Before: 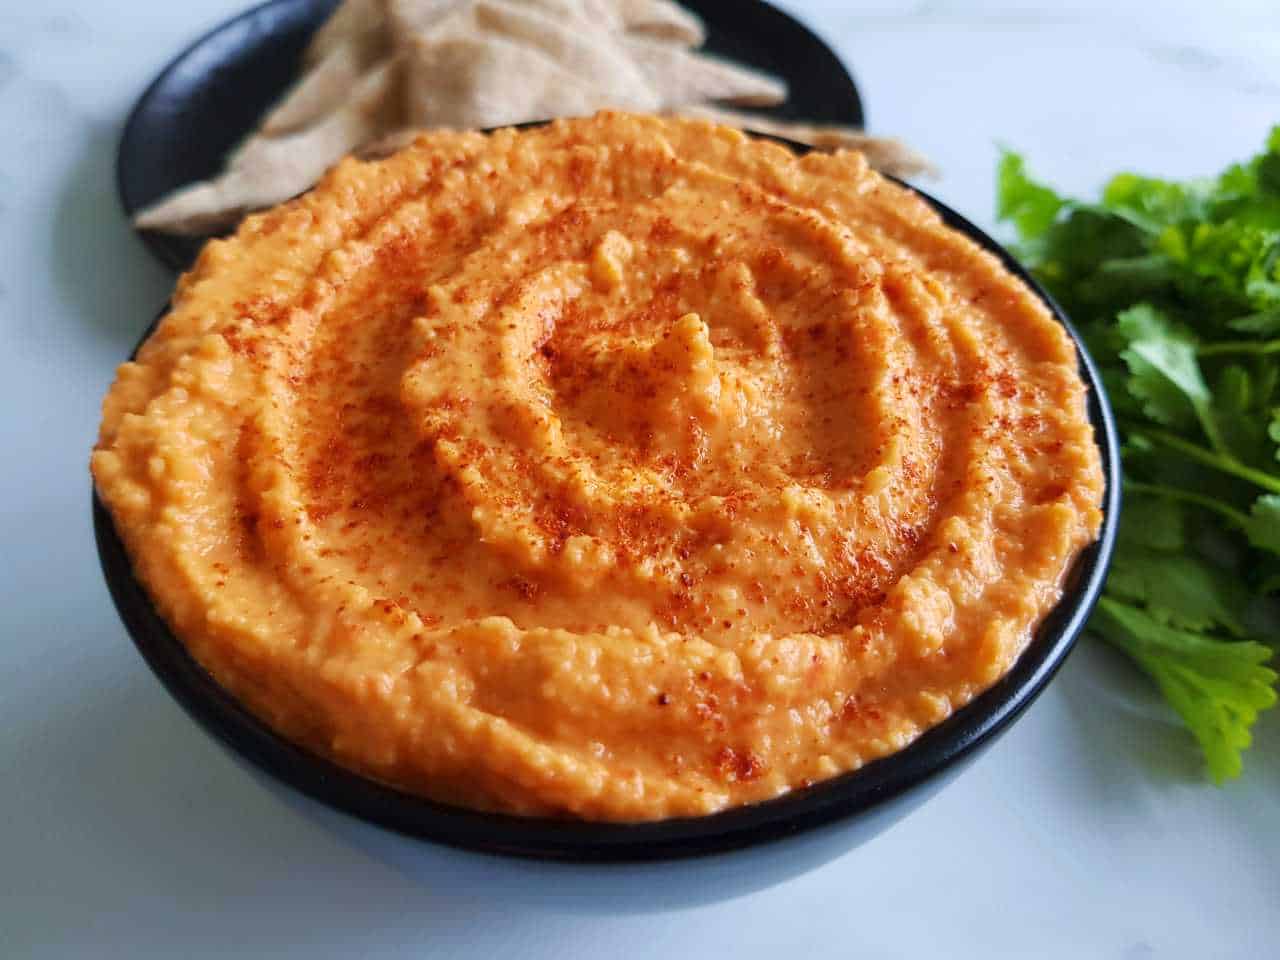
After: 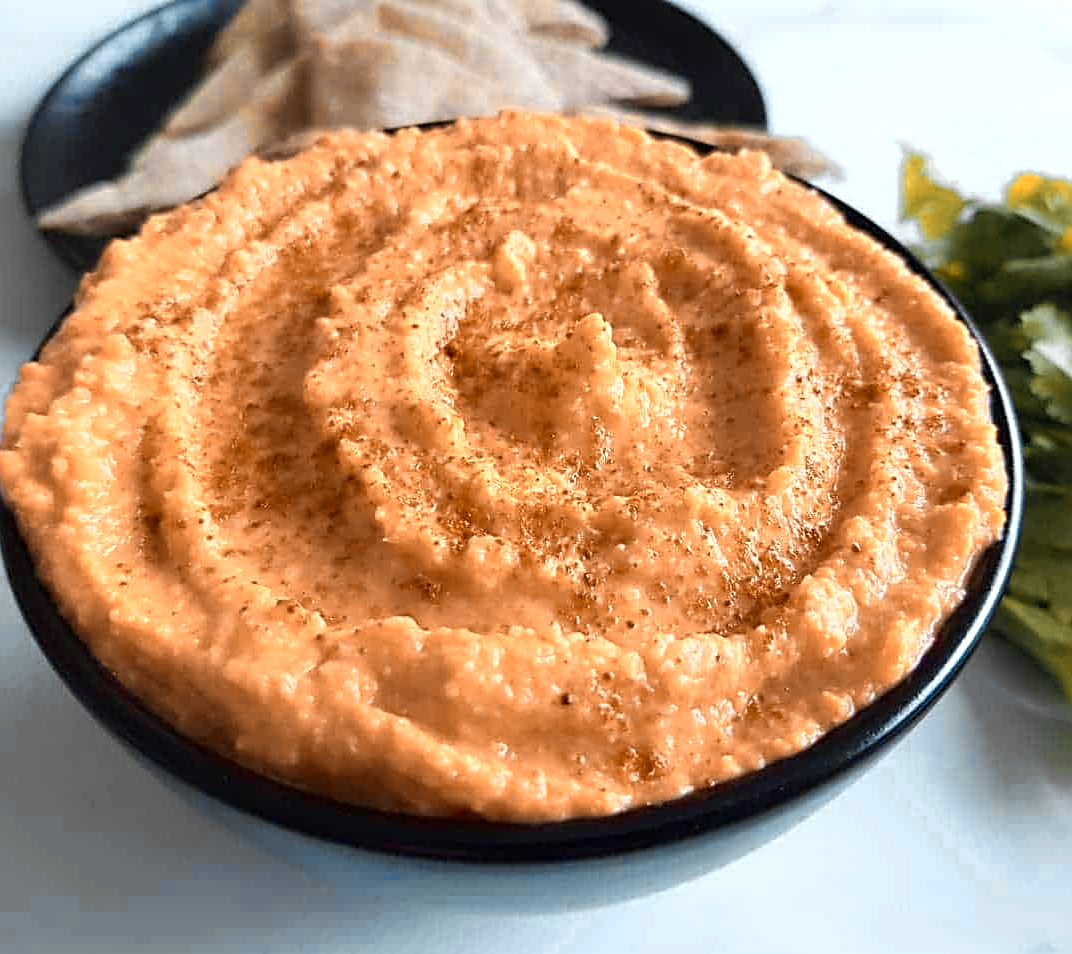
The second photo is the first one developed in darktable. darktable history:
sharpen: radius 3.119
color zones: curves: ch0 [(0.009, 0.528) (0.136, 0.6) (0.255, 0.586) (0.39, 0.528) (0.522, 0.584) (0.686, 0.736) (0.849, 0.561)]; ch1 [(0.045, 0.781) (0.14, 0.416) (0.257, 0.695) (0.442, 0.032) (0.738, 0.338) (0.818, 0.632) (0.891, 0.741) (1, 0.704)]; ch2 [(0, 0.667) (0.141, 0.52) (0.26, 0.37) (0.474, 0.432) (0.743, 0.286)]
crop: left 7.598%, right 7.873%
